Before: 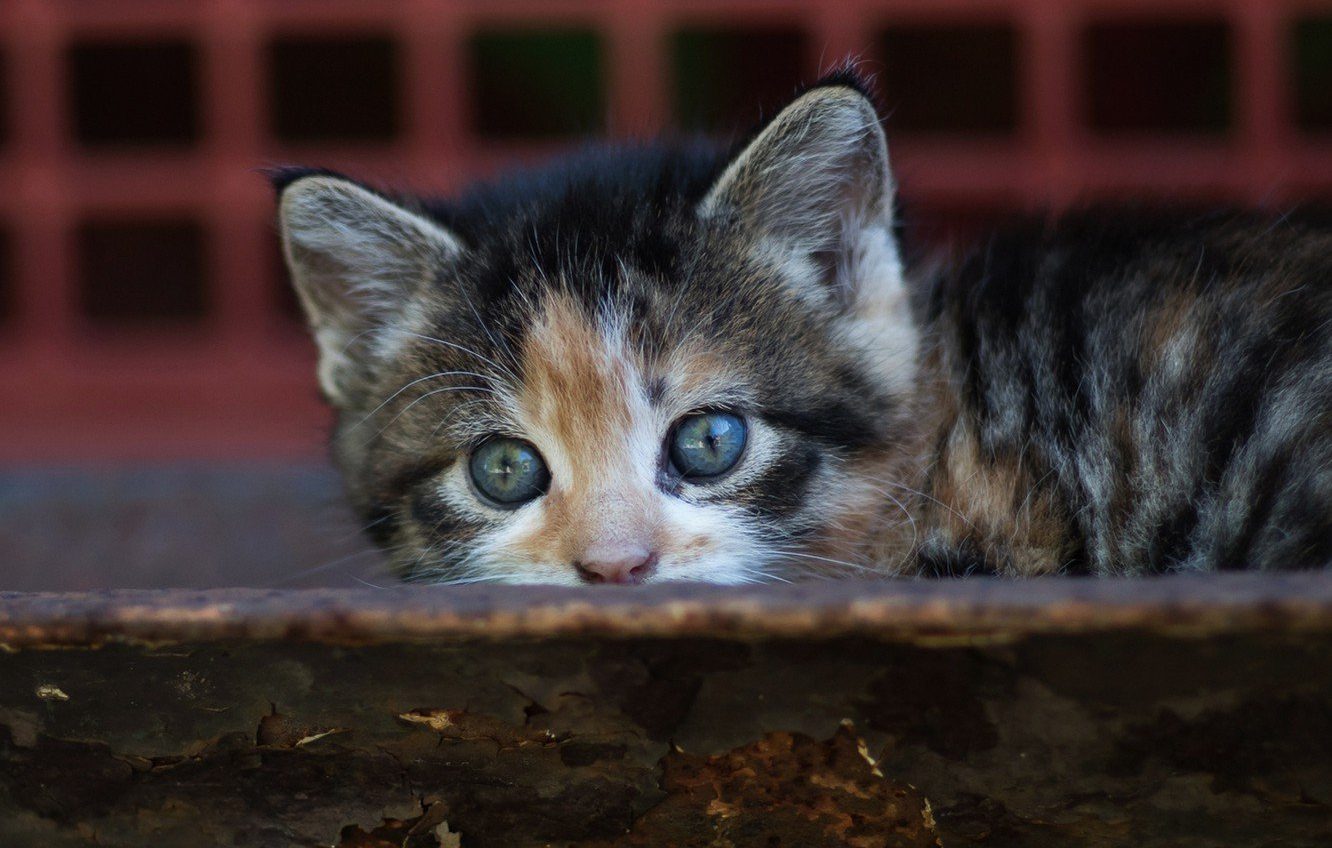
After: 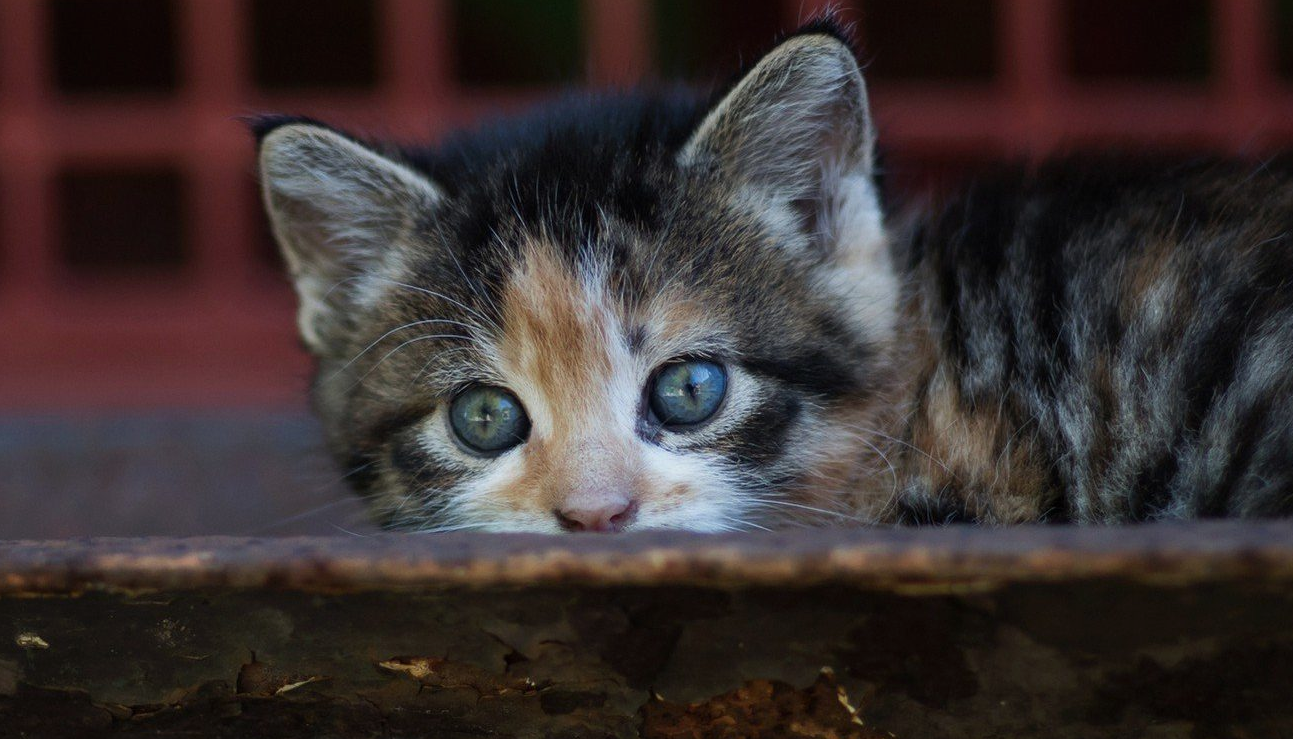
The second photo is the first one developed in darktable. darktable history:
crop: left 1.507%, top 6.147%, right 1.379%, bottom 6.637%
exposure: exposure -0.157 EV, compensate highlight preservation false
